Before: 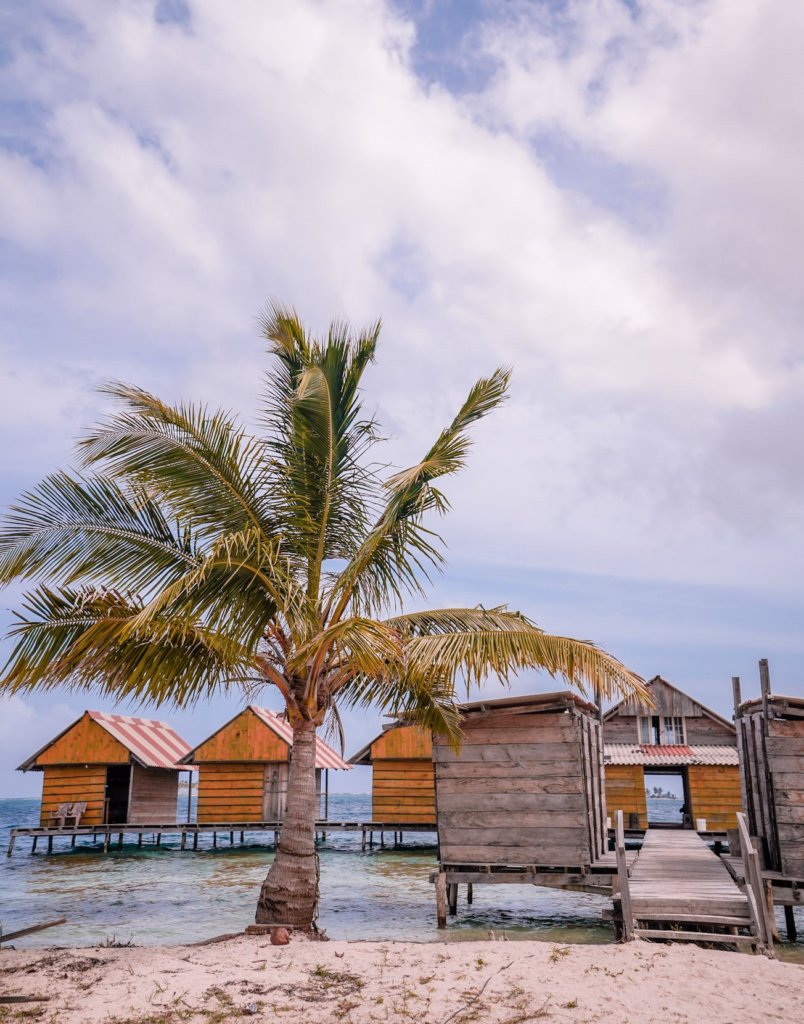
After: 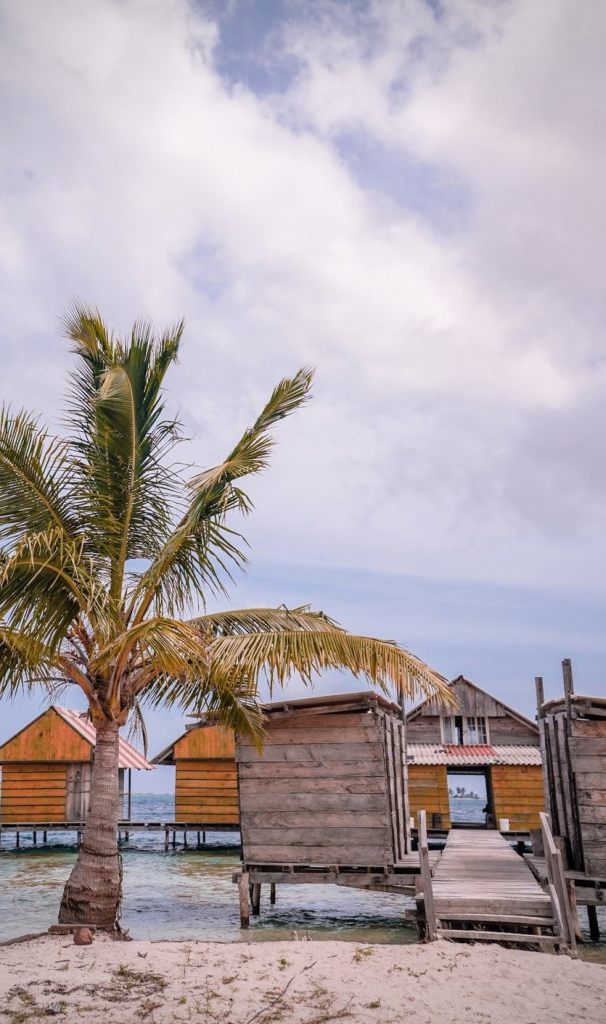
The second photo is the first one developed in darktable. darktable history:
vignetting: fall-off radius 60.92%
contrast brightness saturation: saturation -0.05
crop and rotate: left 24.6%
